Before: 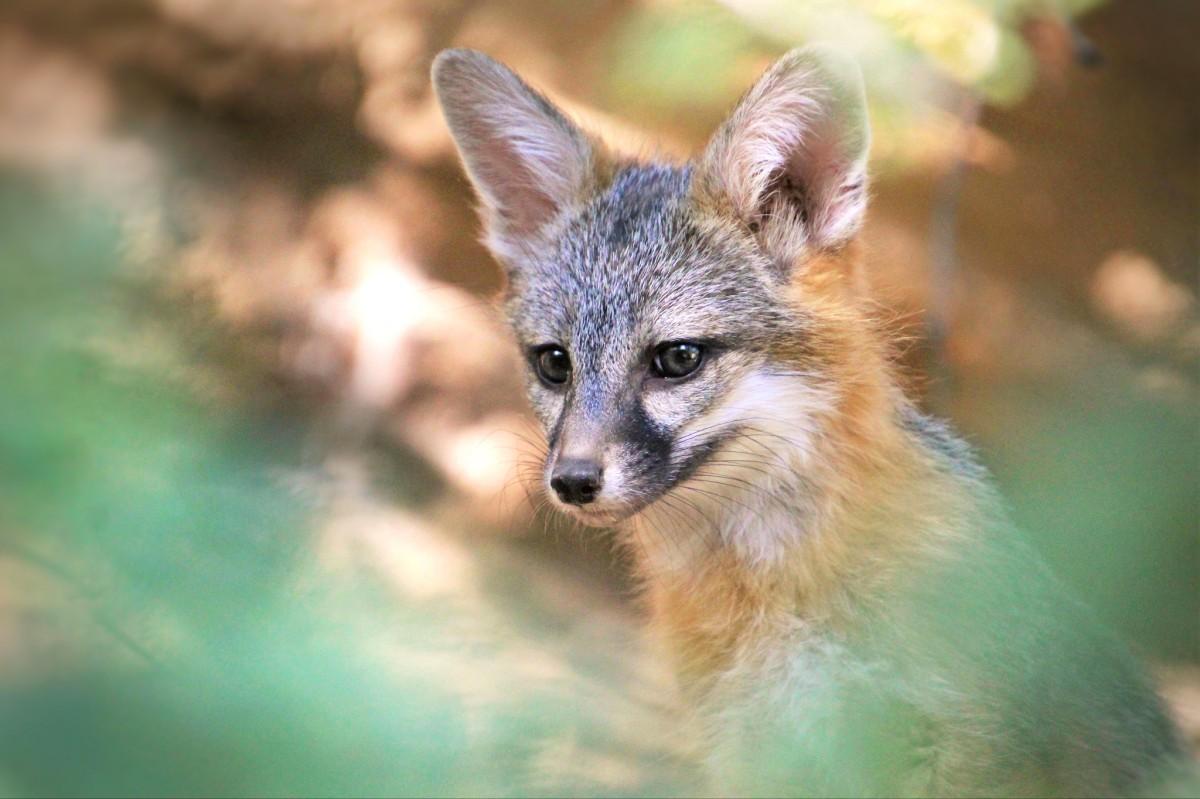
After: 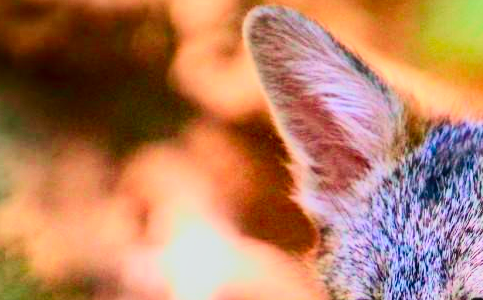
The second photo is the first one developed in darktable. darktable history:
tone curve: curves: ch0 [(0, 0.011) (0.139, 0.106) (0.295, 0.271) (0.499, 0.523) (0.739, 0.782) (0.857, 0.879) (1, 0.967)]; ch1 [(0, 0) (0.291, 0.229) (0.394, 0.365) (0.469, 0.456) (0.507, 0.504) (0.527, 0.546) (0.571, 0.614) (0.725, 0.779) (1, 1)]; ch2 [(0, 0) (0.125, 0.089) (0.35, 0.317) (0.437, 0.42) (0.502, 0.499) (0.537, 0.551) (0.613, 0.636) (1, 1)], color space Lab, independent channels, preserve colors none
filmic rgb: black relative exposure -7.65 EV, white relative exposure 4.56 EV, hardness 3.61
contrast brightness saturation: contrast 0.257, brightness 0.016, saturation 0.864
local contrast: on, module defaults
shadows and highlights: shadows 43.5, white point adjustment -1.33, soften with gaussian
crop: left 15.685%, top 5.439%, right 44.05%, bottom 56.983%
